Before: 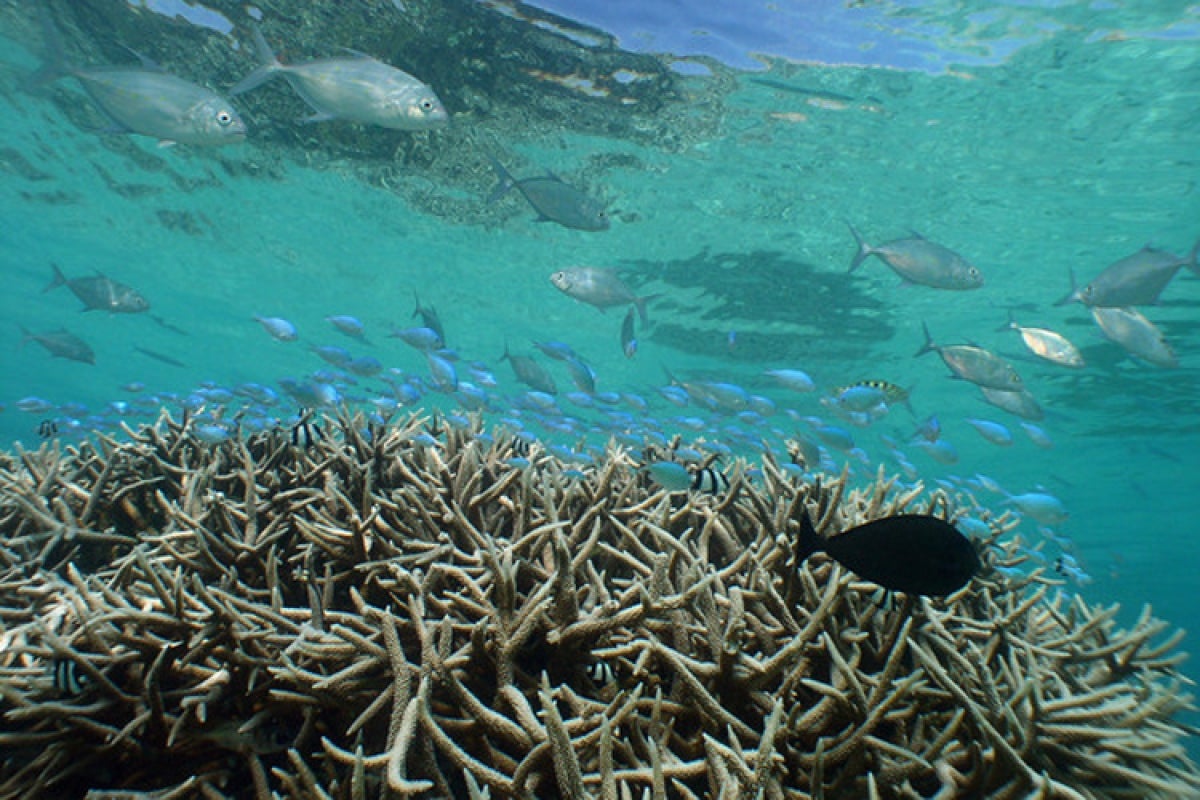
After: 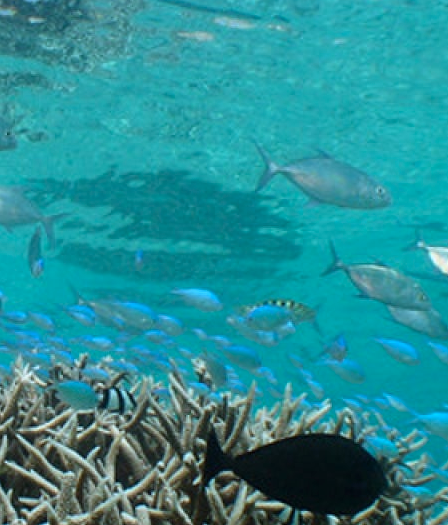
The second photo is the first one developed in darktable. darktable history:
crop and rotate: left 49.439%, top 10.144%, right 13.167%, bottom 24.122%
color correction: highlights a* -3.93, highlights b* -10.73
